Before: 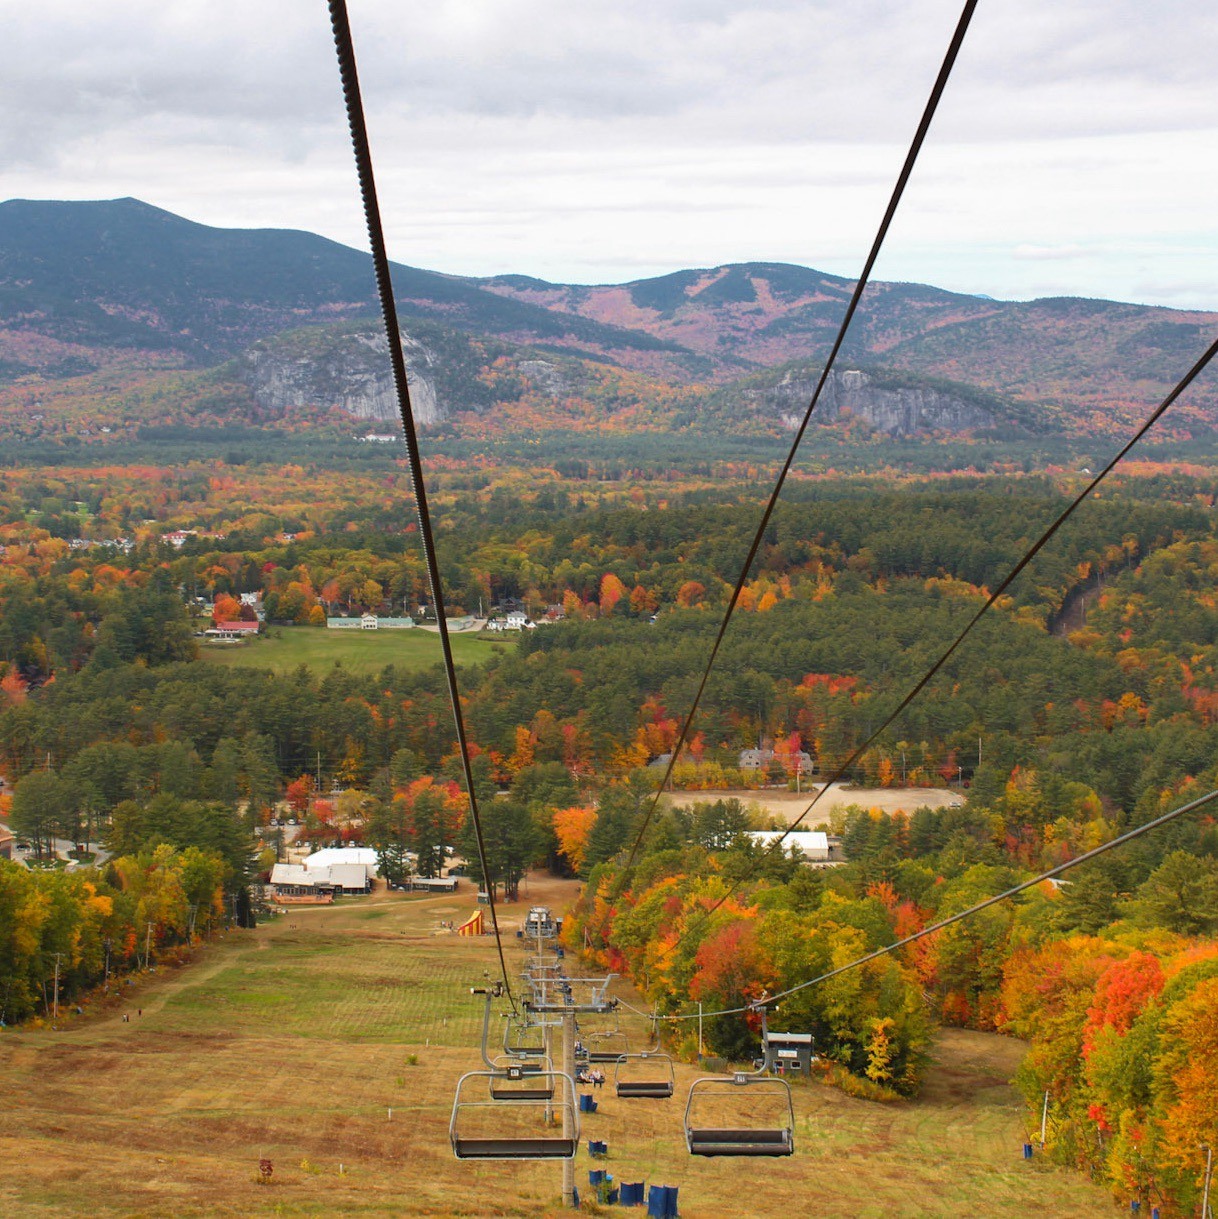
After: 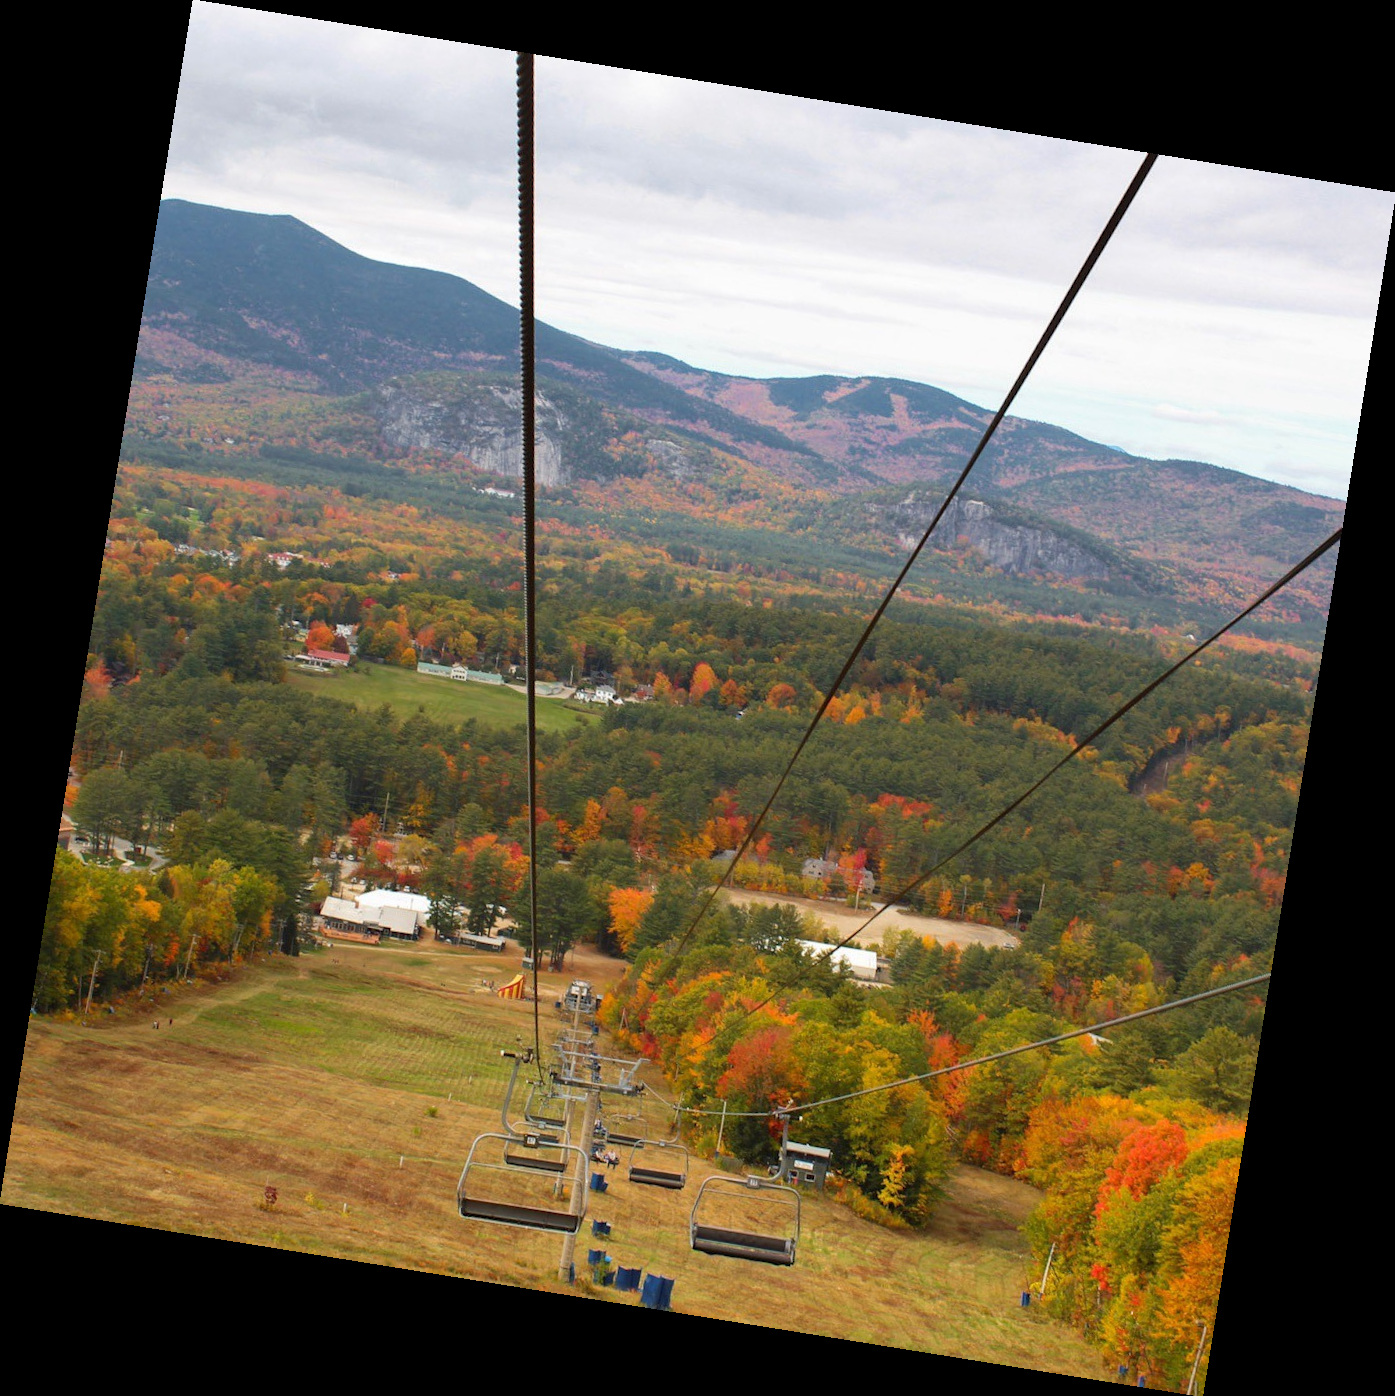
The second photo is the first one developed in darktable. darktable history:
rotate and perspective: rotation 9.12°, automatic cropping off
